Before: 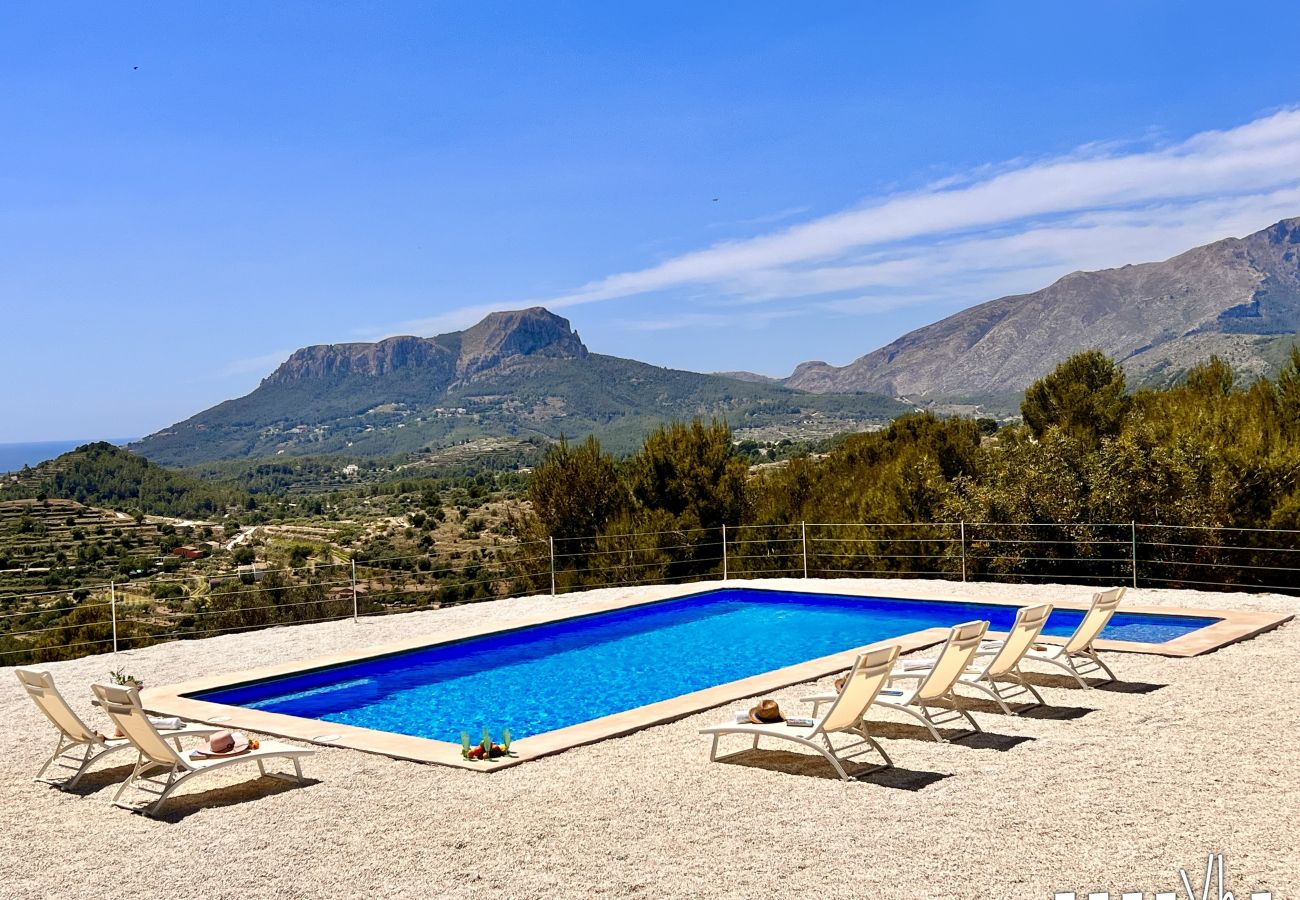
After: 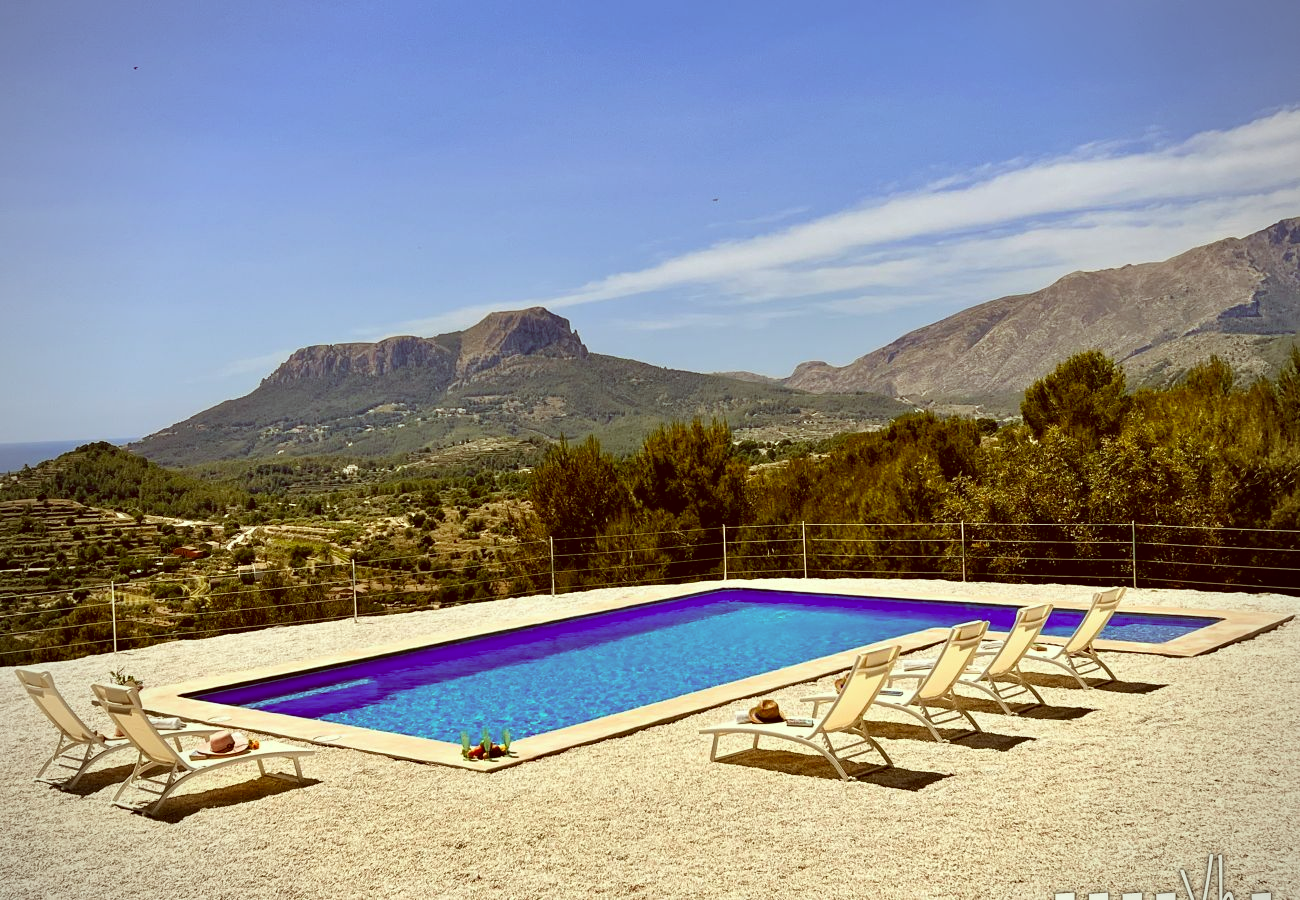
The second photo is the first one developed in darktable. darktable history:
color correction: highlights a* -5.3, highlights b* 9.8, shadows a* 9.8, shadows b* 24.26
vignetting: fall-off radius 60.92%
